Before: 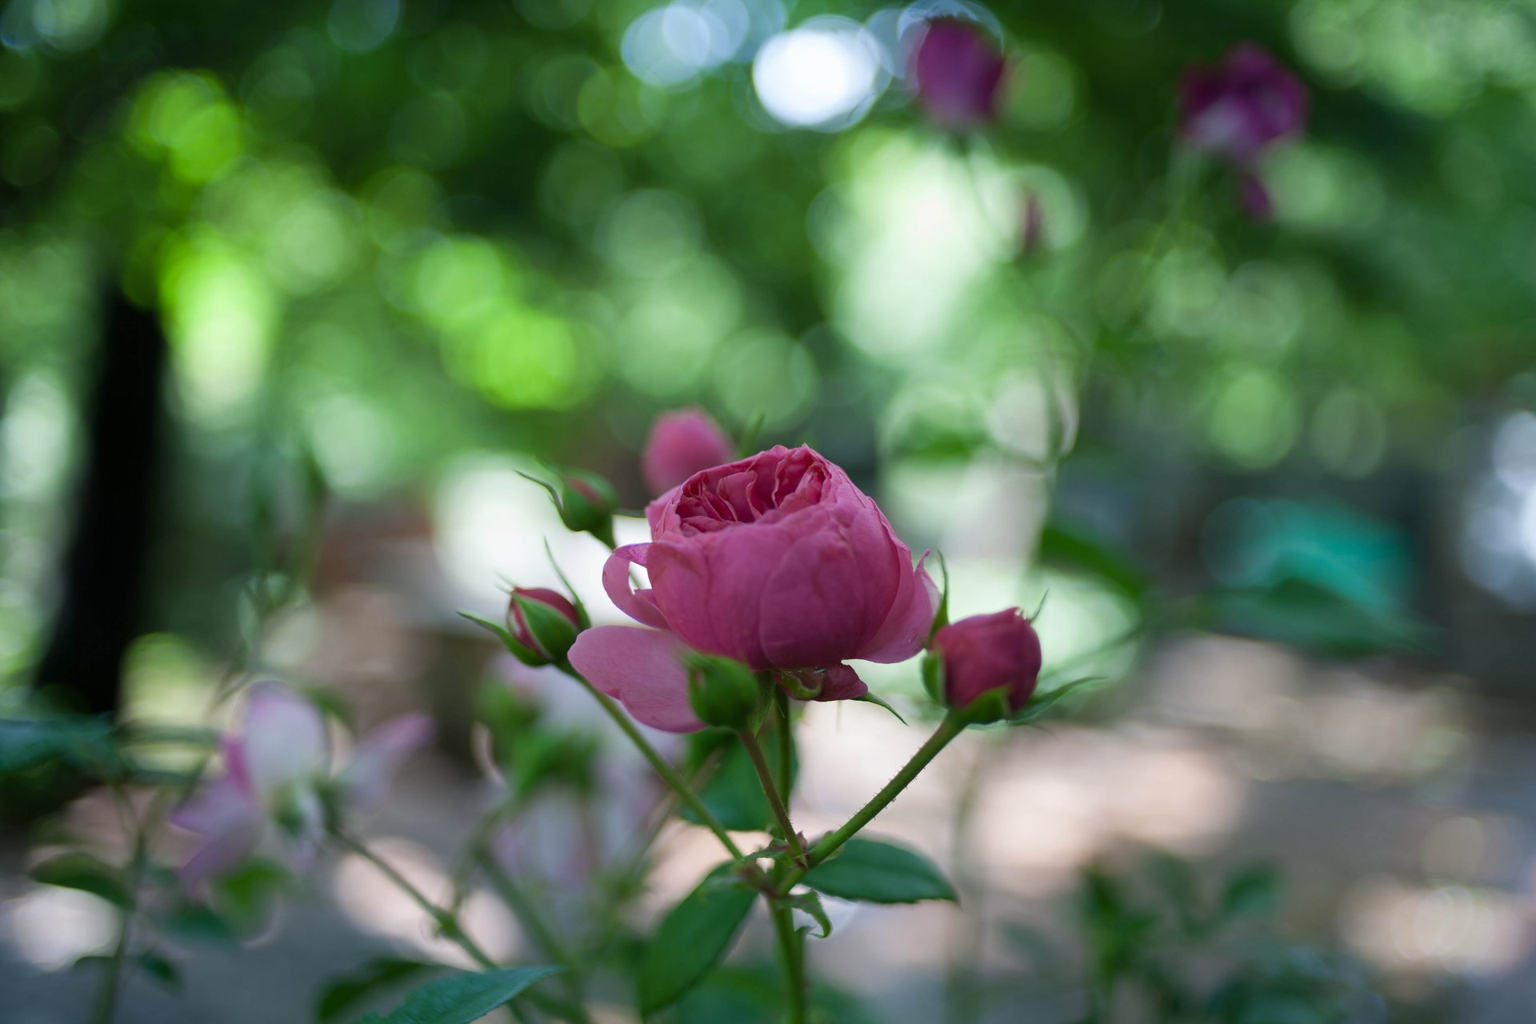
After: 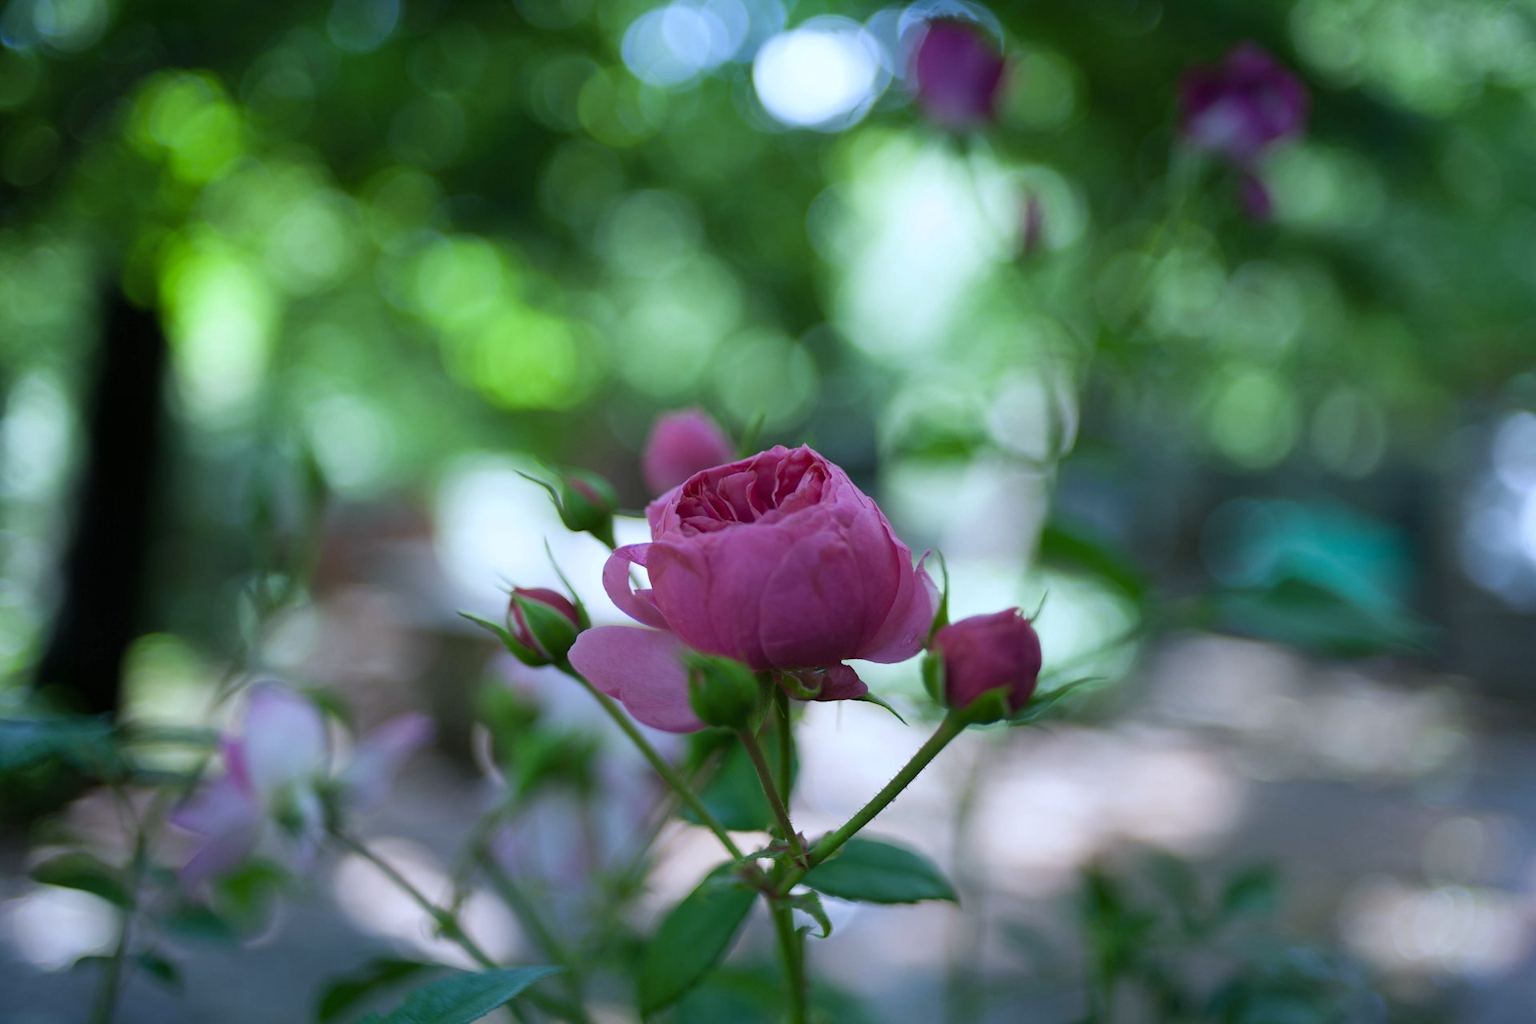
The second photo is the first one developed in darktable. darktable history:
white balance: red 0.931, blue 1.11
